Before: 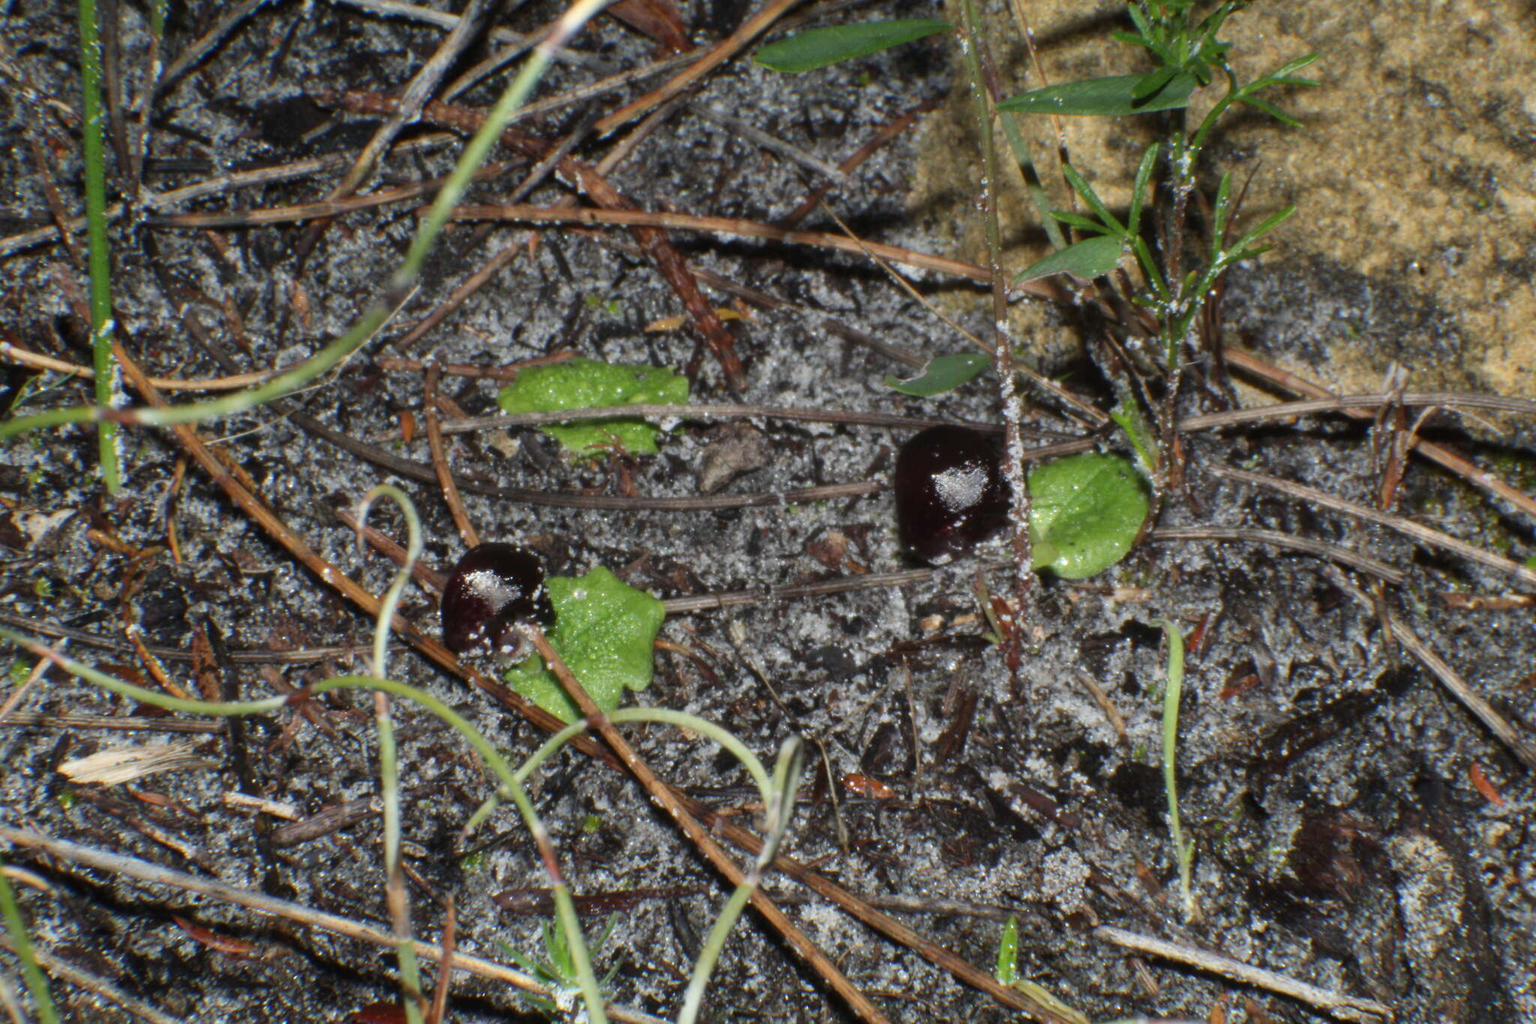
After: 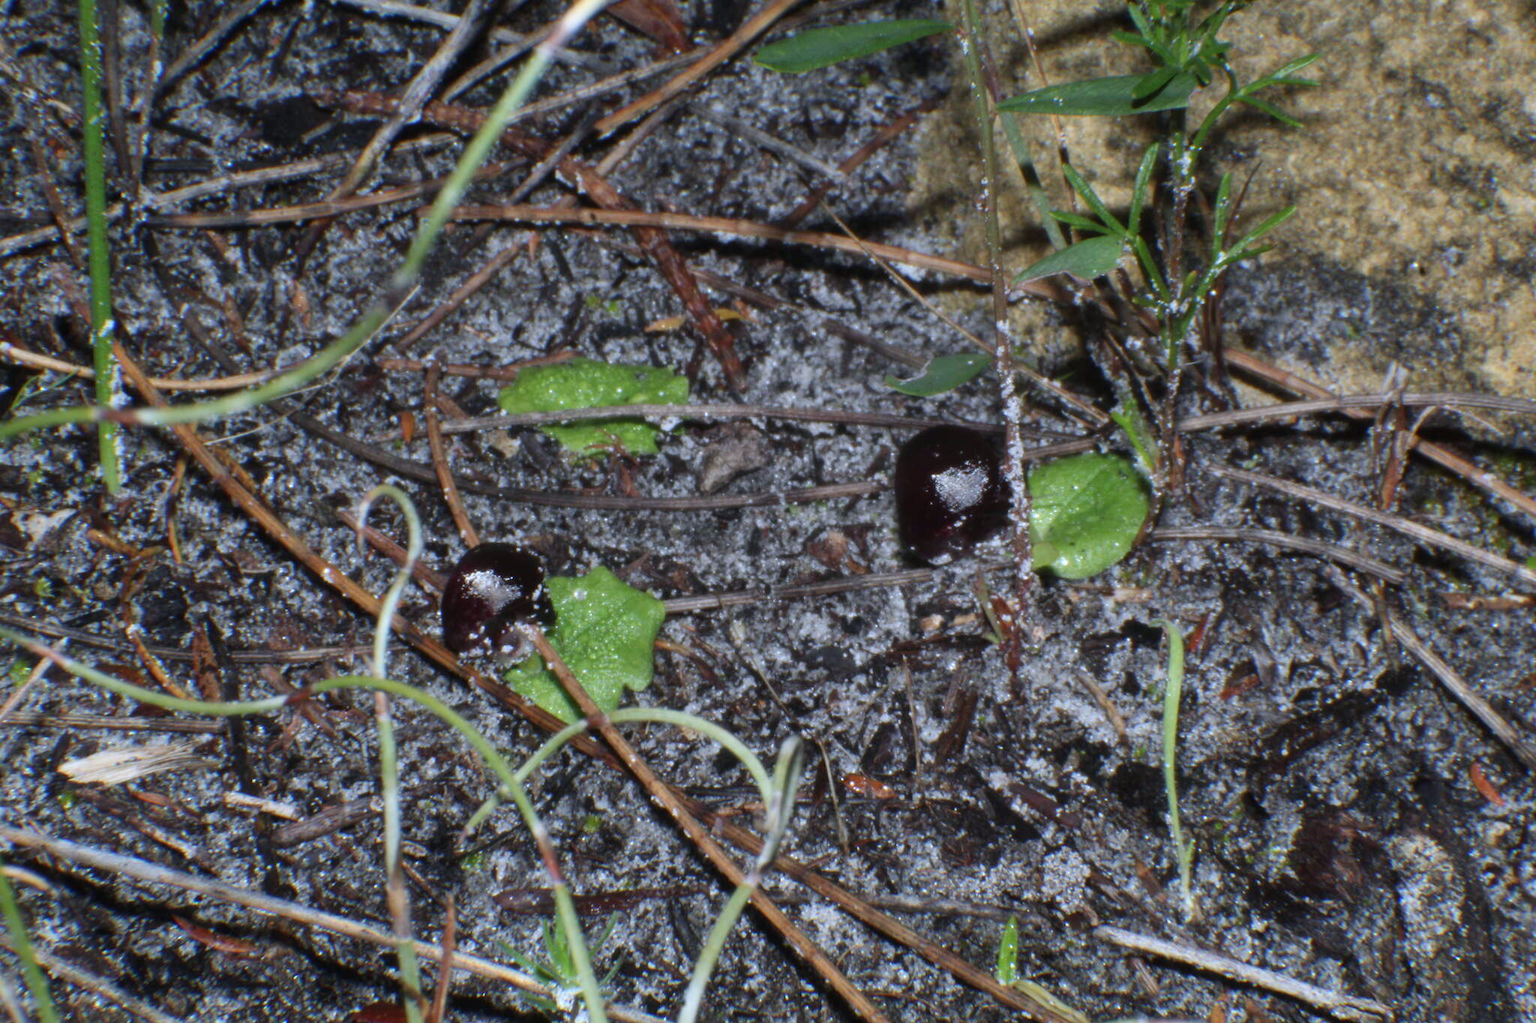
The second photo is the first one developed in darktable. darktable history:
white balance: red 0.974, blue 1.044
color calibration: illuminant as shot in camera, x 0.358, y 0.373, temperature 4628.91 K
